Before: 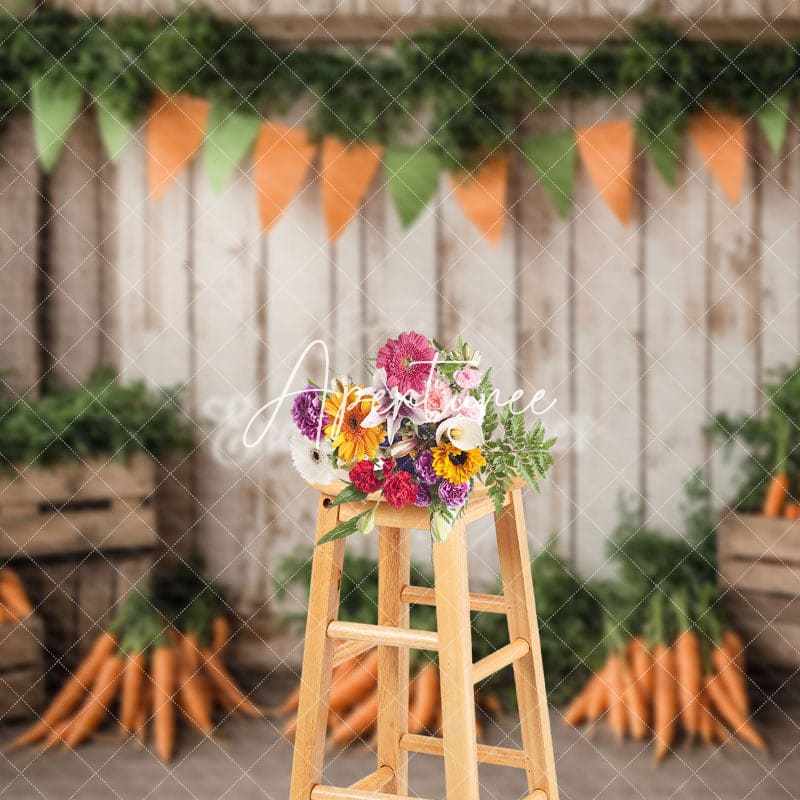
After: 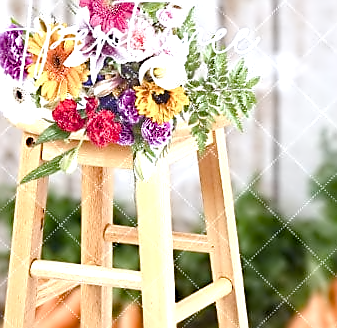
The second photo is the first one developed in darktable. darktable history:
haze removal: strength 0.29, distance 0.25, compatibility mode true, adaptive false
crop: left 37.221%, top 45.169%, right 20.63%, bottom 13.777%
color balance rgb: perceptual saturation grading › global saturation 20%, perceptual saturation grading › highlights -50%, perceptual saturation grading › shadows 30%
sharpen: on, module defaults
white balance: red 0.954, blue 1.079
exposure: exposure 0.785 EV, compensate highlight preservation false
contrast equalizer: octaves 7, y [[0.5 ×6], [0.5 ×6], [0.5 ×6], [0, 0.033, 0.067, 0.1, 0.133, 0.167], [0, 0.05, 0.1, 0.15, 0.2, 0.25]]
